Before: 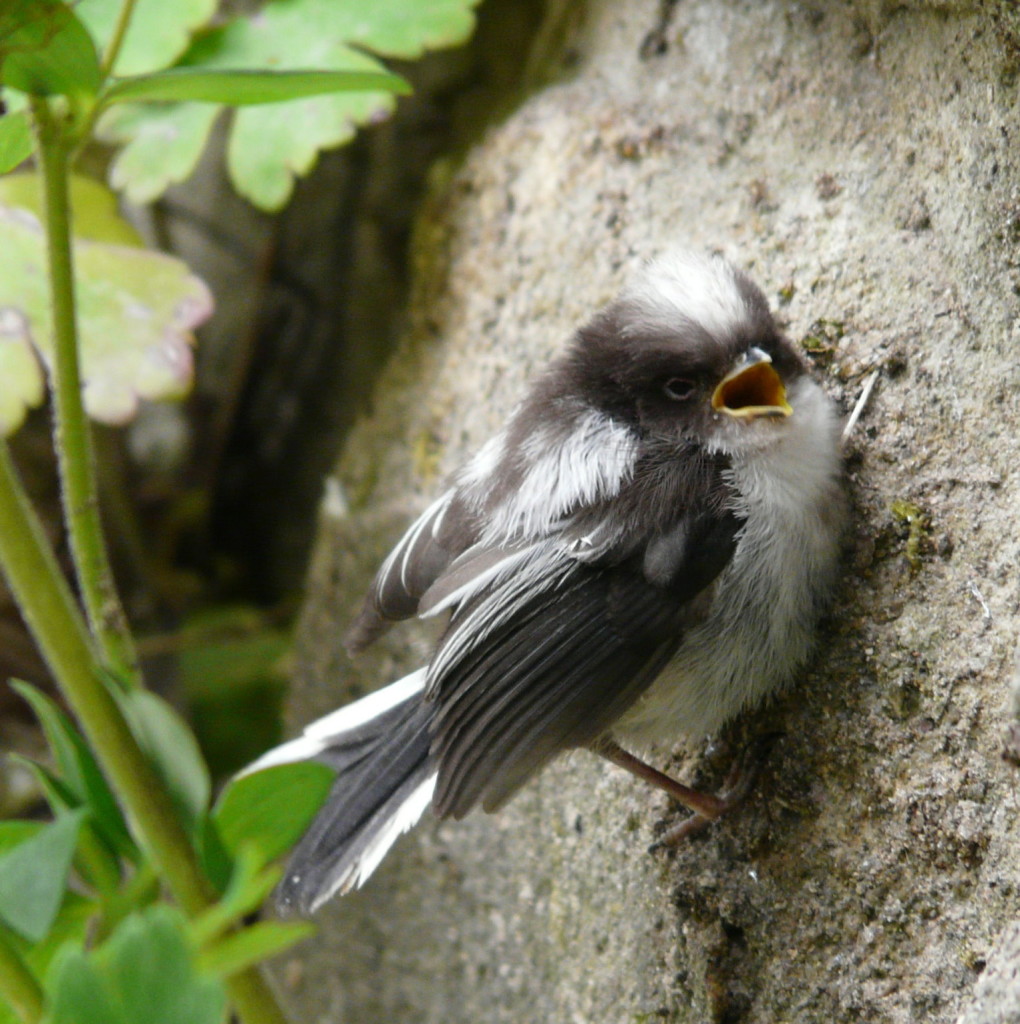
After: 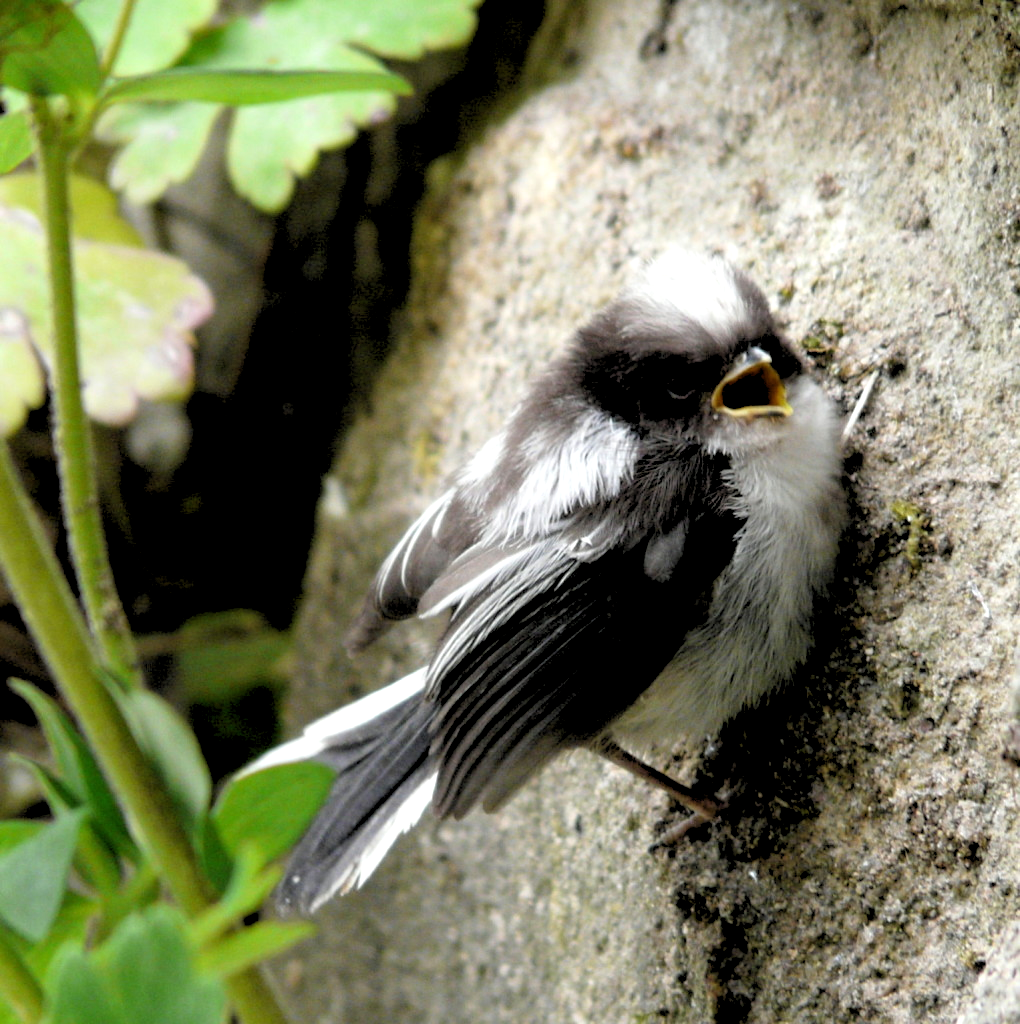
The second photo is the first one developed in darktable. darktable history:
exposure: exposure 0.197 EV, compensate highlight preservation false
rgb levels: levels [[0.029, 0.461, 0.922], [0, 0.5, 1], [0, 0.5, 1]]
